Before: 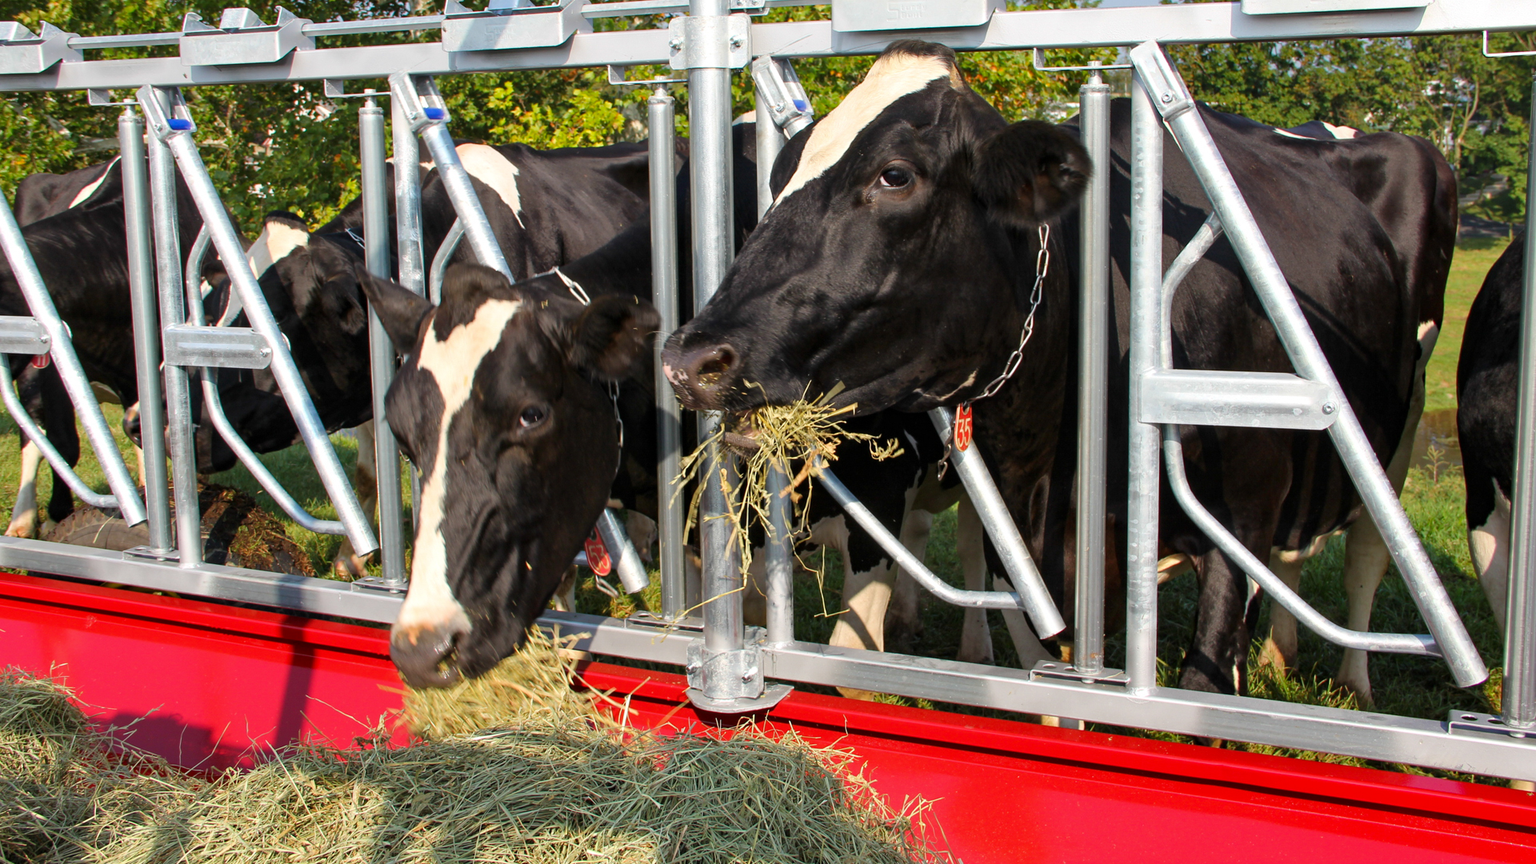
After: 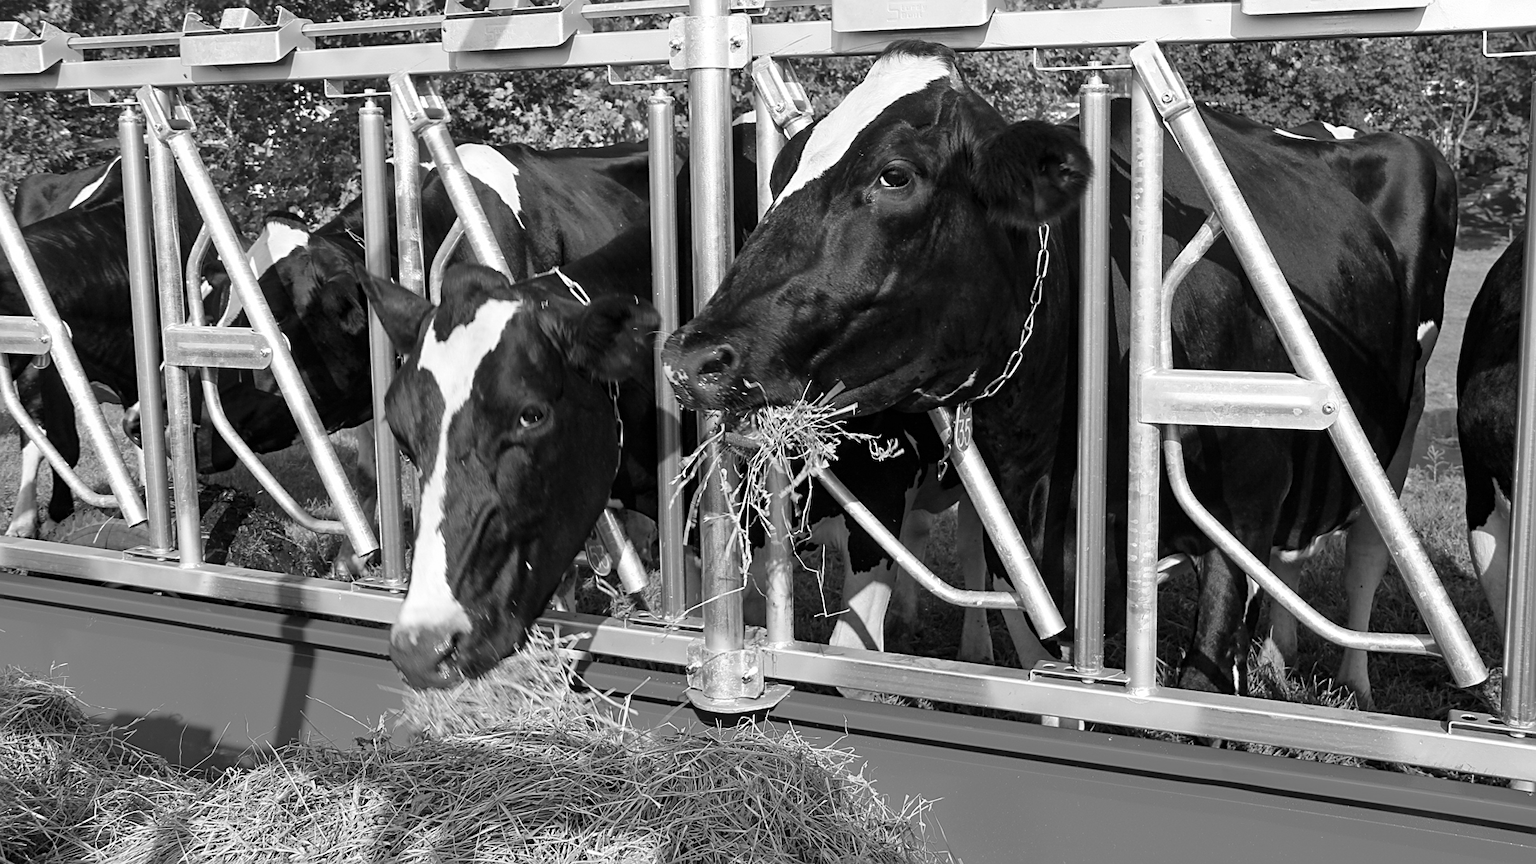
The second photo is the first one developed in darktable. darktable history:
vibrance: vibrance 0%
velvia: strength 17%
monochrome: on, module defaults
sharpen: on, module defaults
